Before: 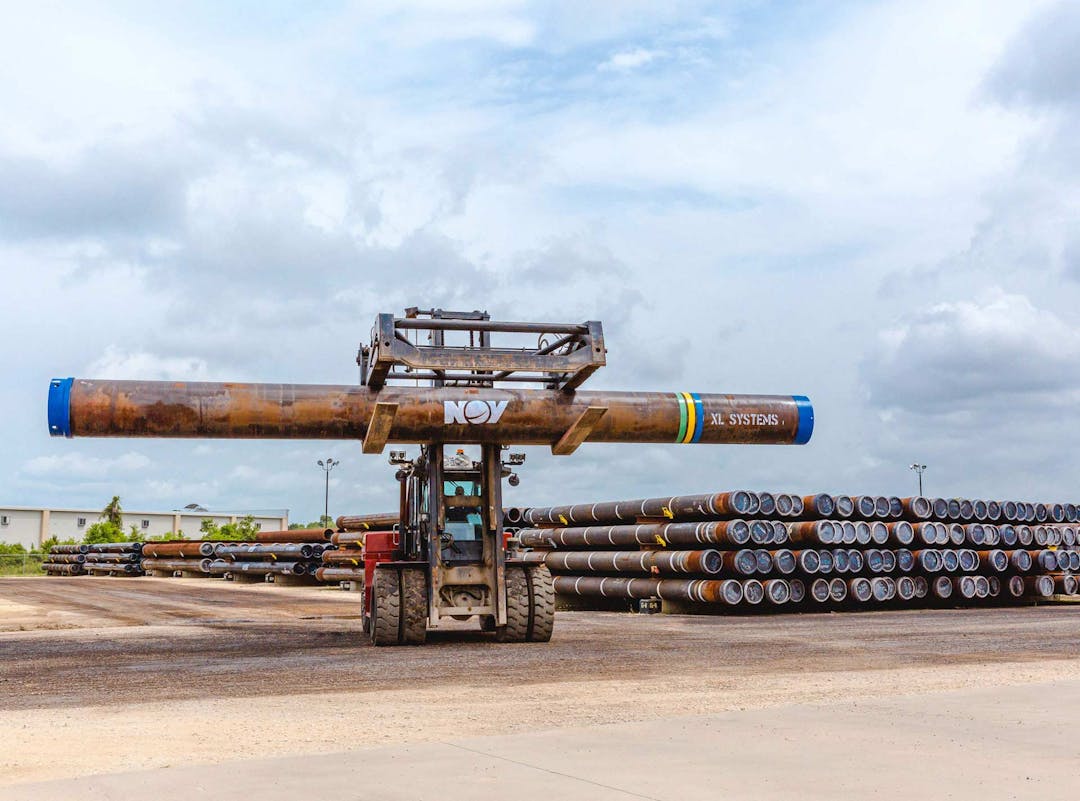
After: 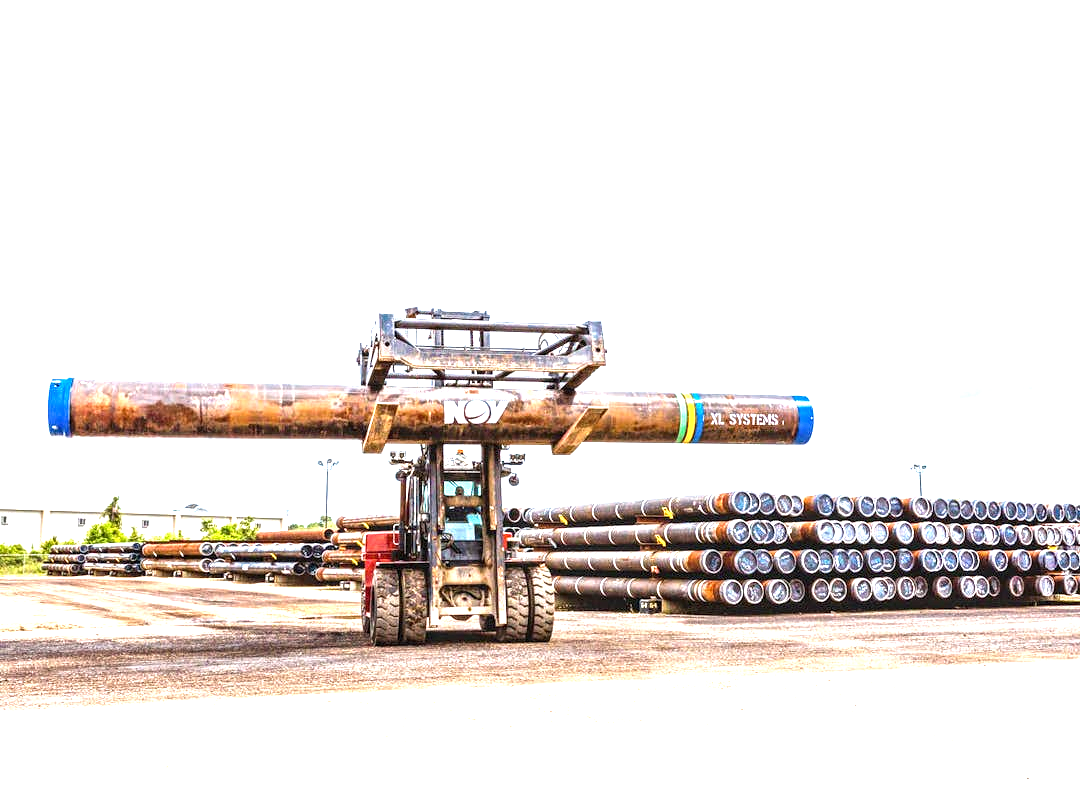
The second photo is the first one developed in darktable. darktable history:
exposure: black level correction 0, exposure 1.625 EV, compensate exposure bias true, compensate highlight preservation false
local contrast: highlights 60%, shadows 60%, detail 160%
white balance: emerald 1
